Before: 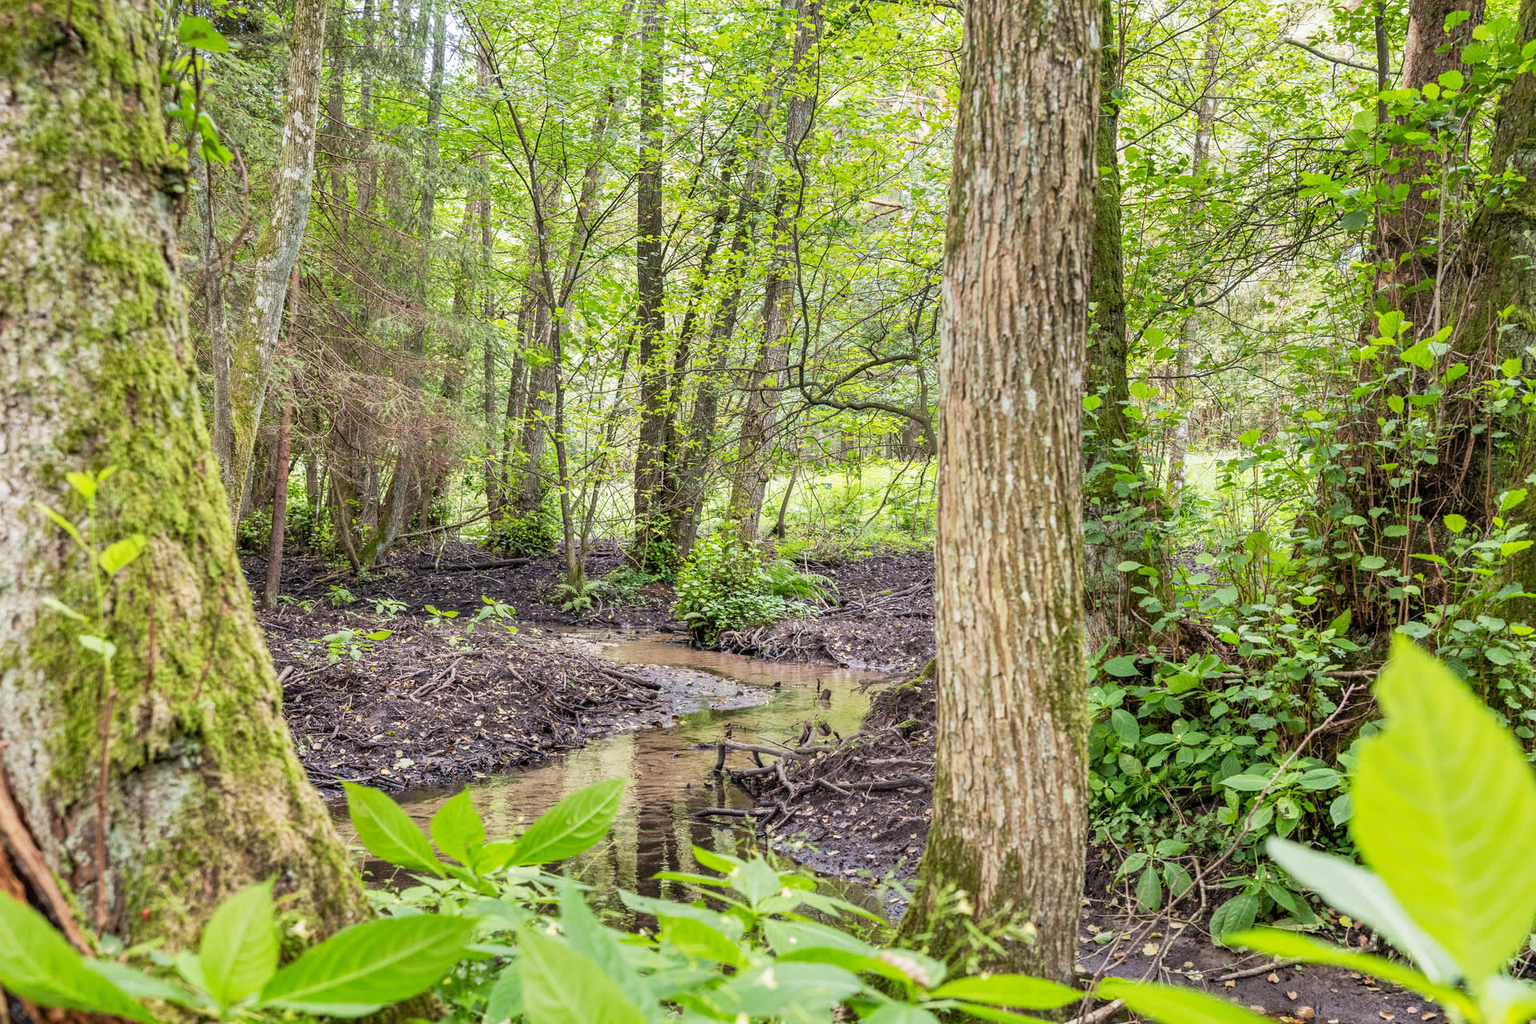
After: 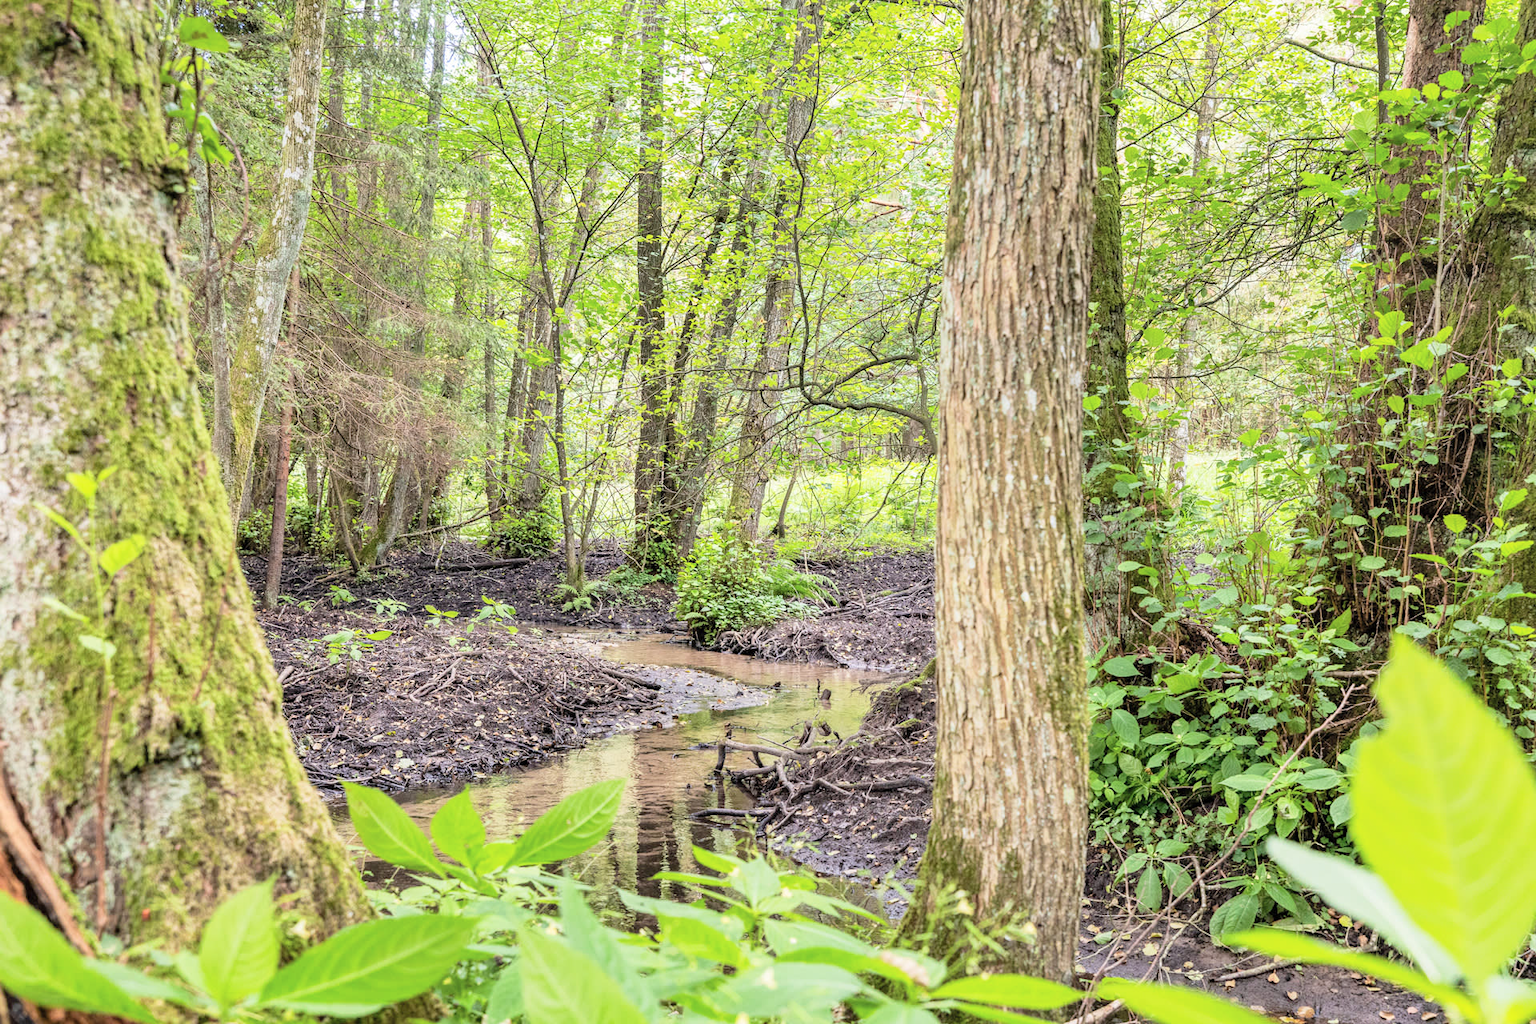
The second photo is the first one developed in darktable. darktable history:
tone equalizer: mask exposure compensation -0.495 EV
tone curve: curves: ch0 [(0, 0) (0.003, 0.004) (0.011, 0.014) (0.025, 0.032) (0.044, 0.057) (0.069, 0.089) (0.1, 0.128) (0.136, 0.174) (0.177, 0.227) (0.224, 0.287) (0.277, 0.354) (0.335, 0.427) (0.399, 0.507) (0.468, 0.582) (0.543, 0.653) (0.623, 0.726) (0.709, 0.799) (0.801, 0.876) (0.898, 0.937) (1, 1)], color space Lab, independent channels, preserve colors none
